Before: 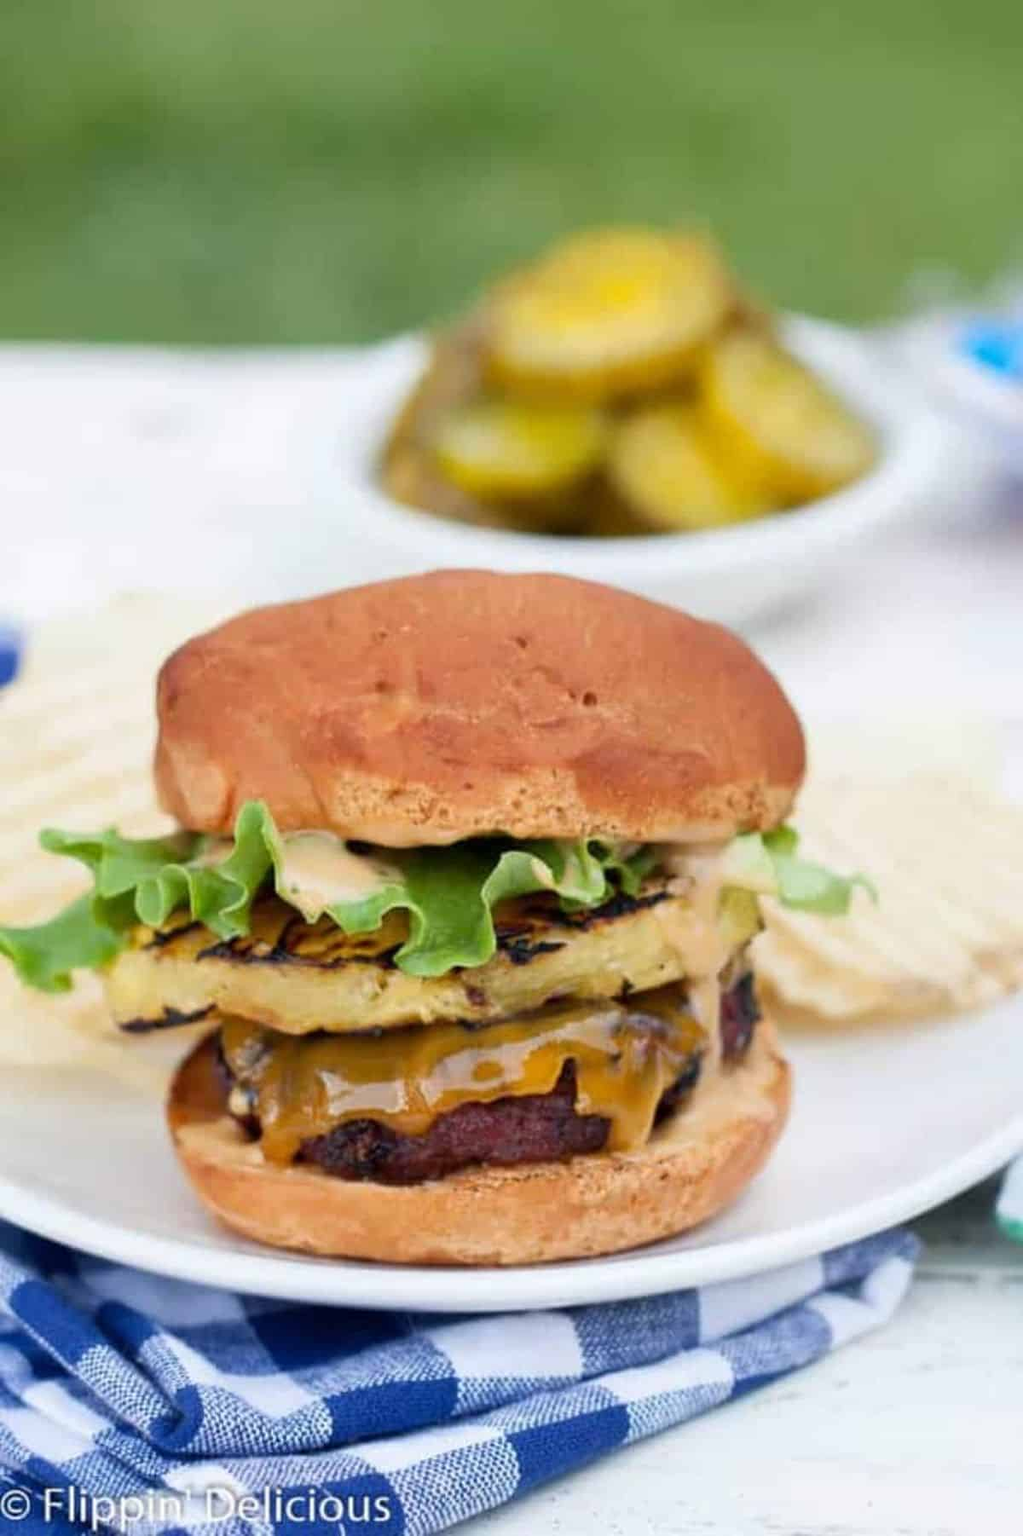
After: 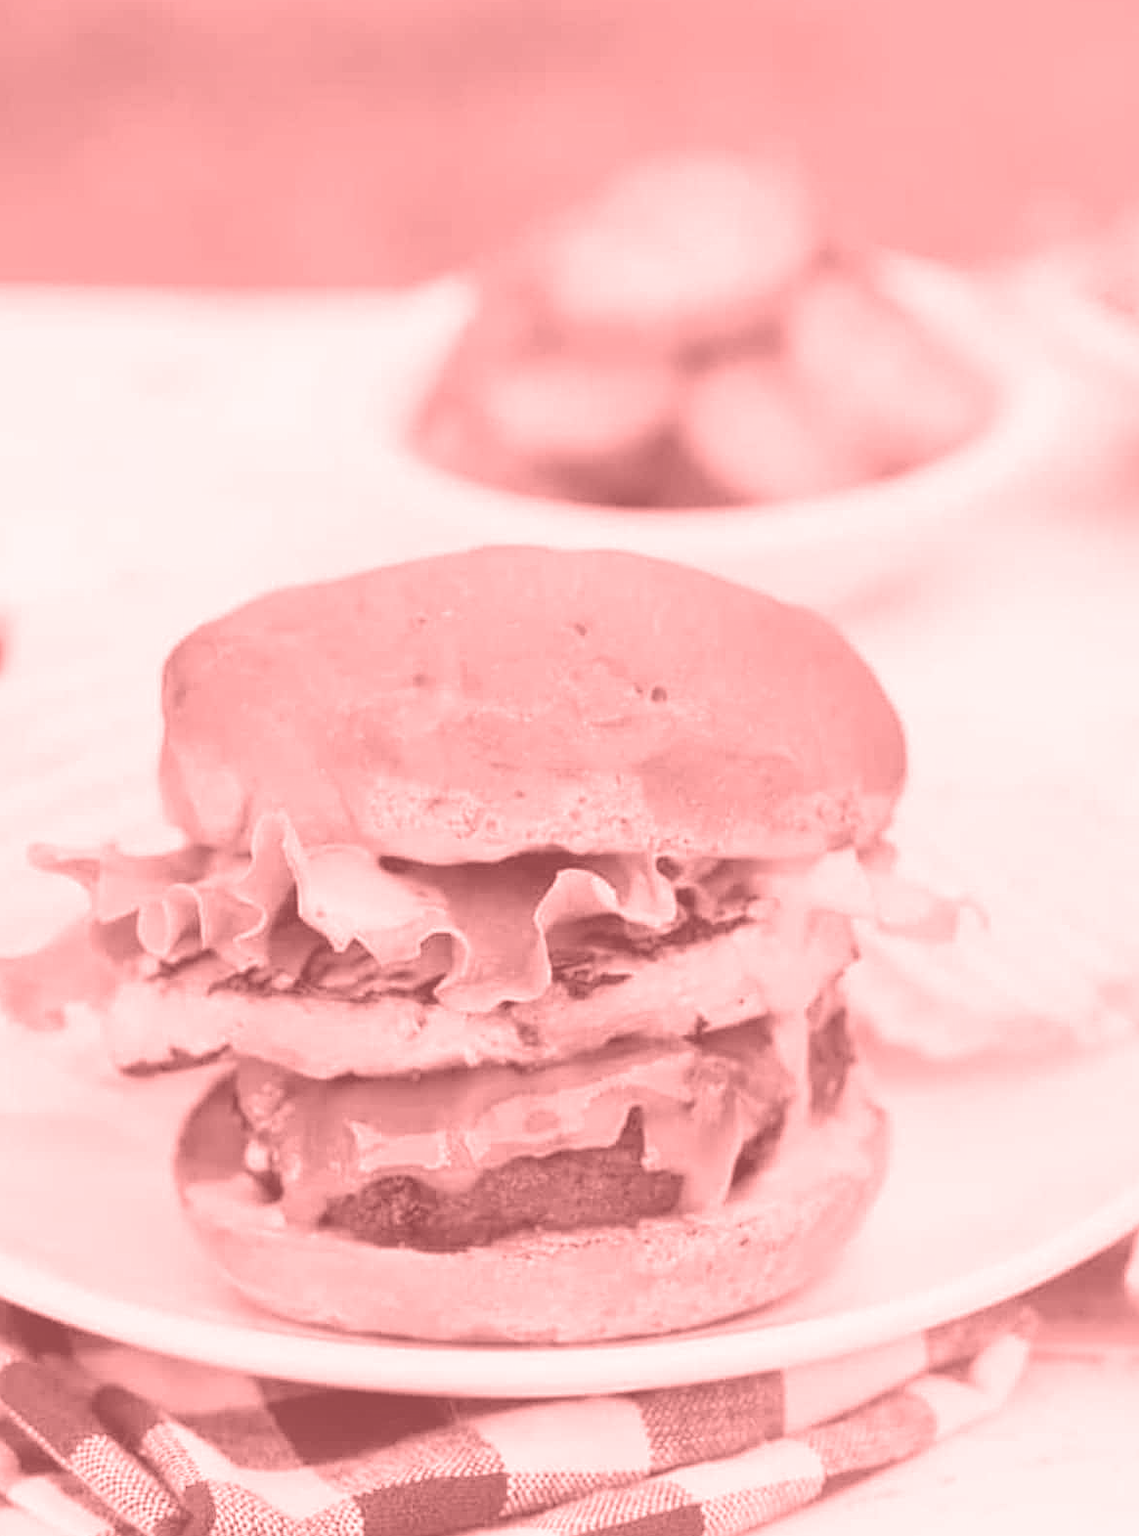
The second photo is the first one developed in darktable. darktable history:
colorize: saturation 51%, source mix 50.67%, lightness 50.67%
exposure: exposure 0.95 EV, compensate highlight preservation false
color balance rgb: perceptual saturation grading › global saturation 20%, perceptual saturation grading › highlights -25%, perceptual saturation grading › shadows 50%
crop: left 1.507%, top 6.147%, right 1.379%, bottom 6.637%
sharpen: on, module defaults
